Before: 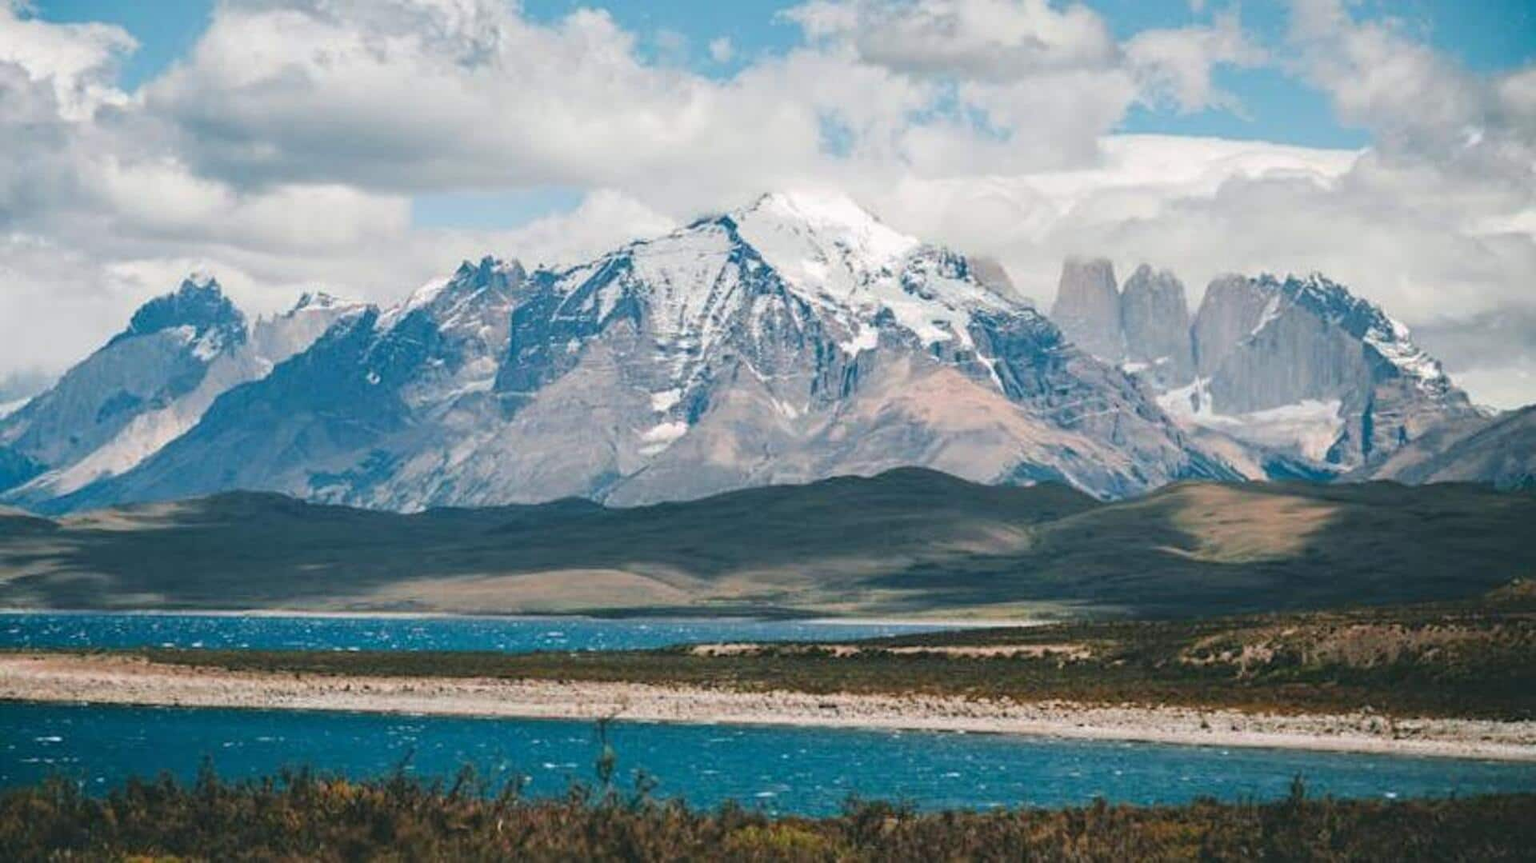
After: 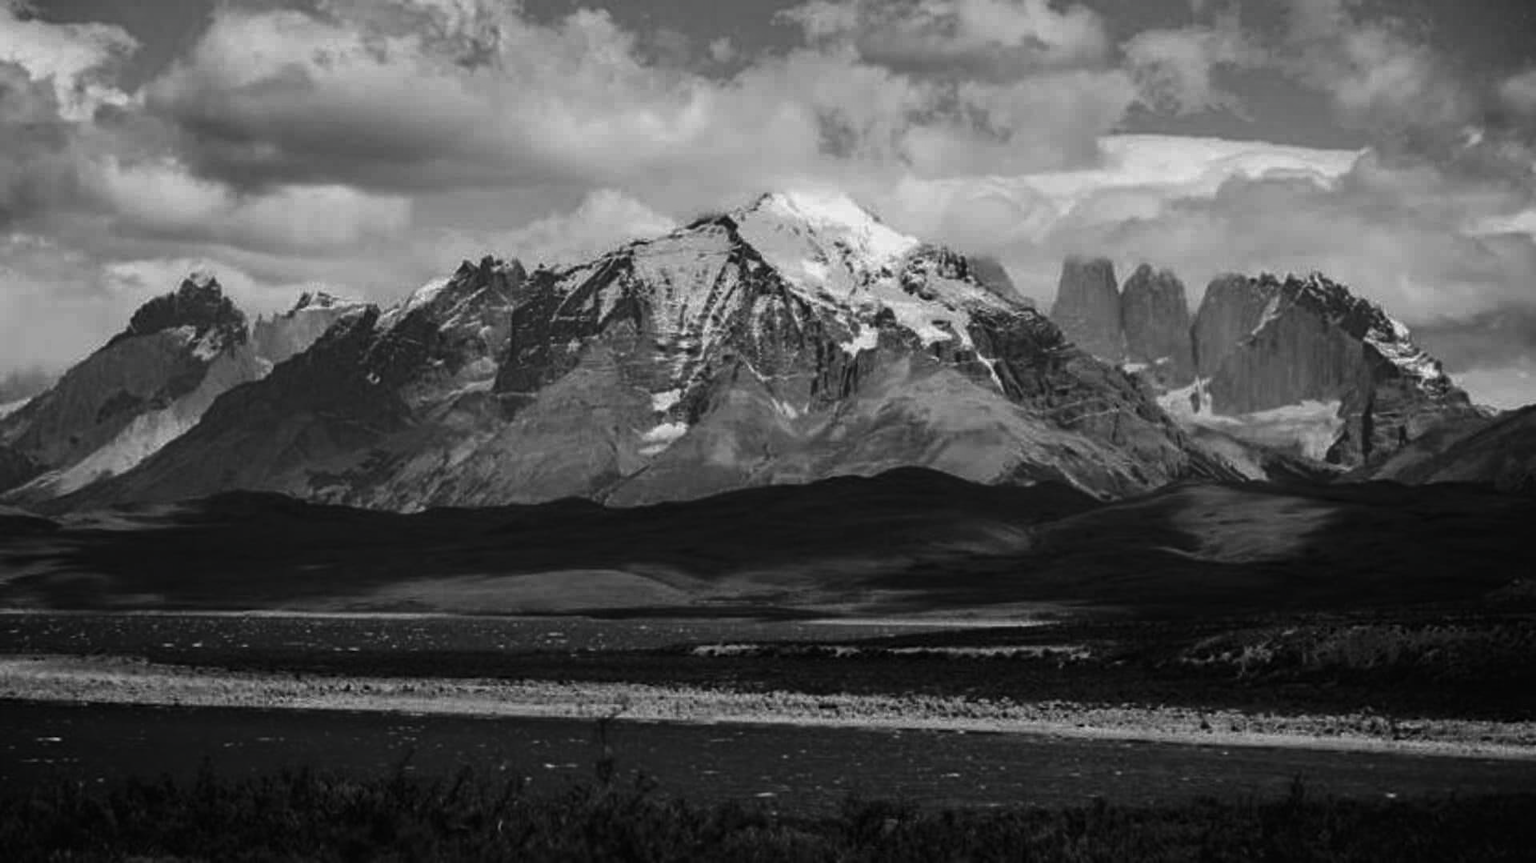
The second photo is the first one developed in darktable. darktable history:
contrast brightness saturation: contrast -0.026, brightness -0.587, saturation -0.987
contrast equalizer: y [[0.5, 0.542, 0.583, 0.625, 0.667, 0.708], [0.5 ×6], [0.5 ×6], [0, 0.033, 0.067, 0.1, 0.133, 0.167], [0, 0.05, 0.1, 0.15, 0.2, 0.25]], mix -0.106
